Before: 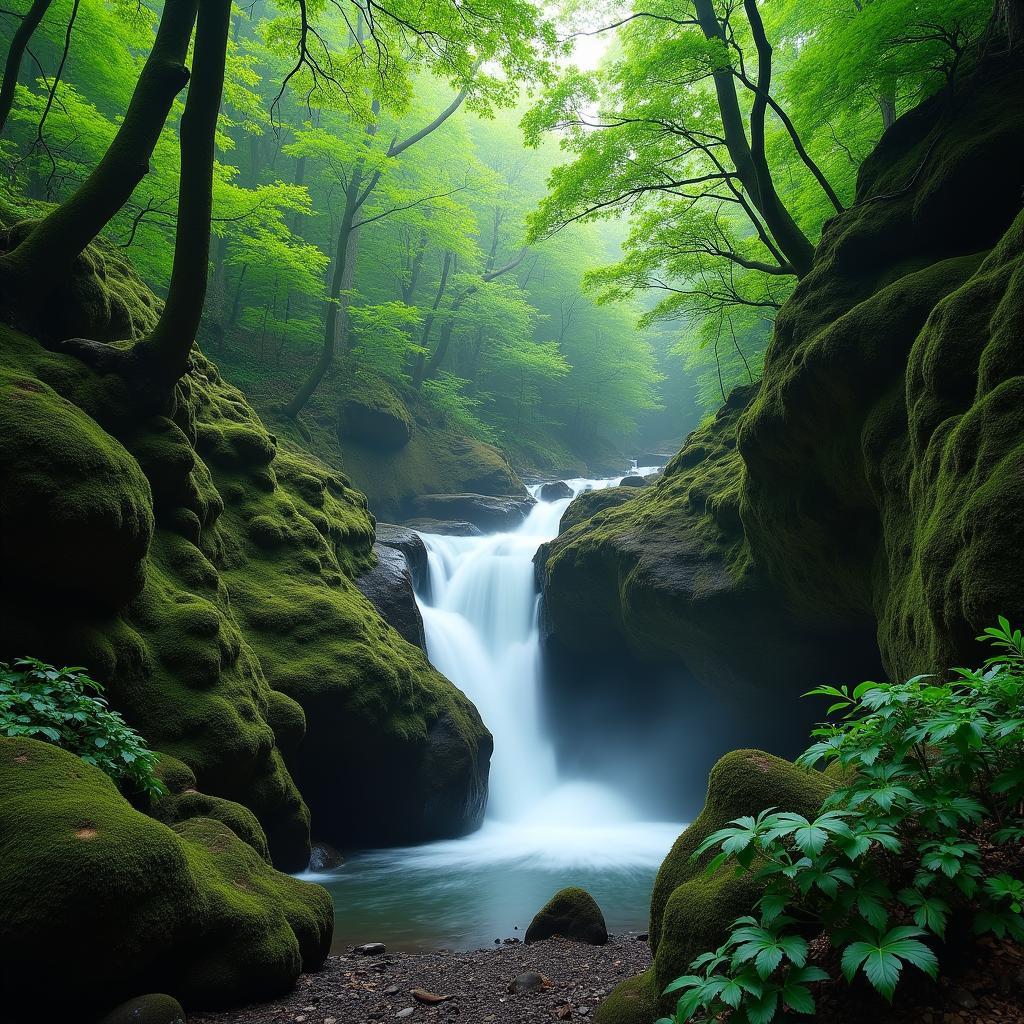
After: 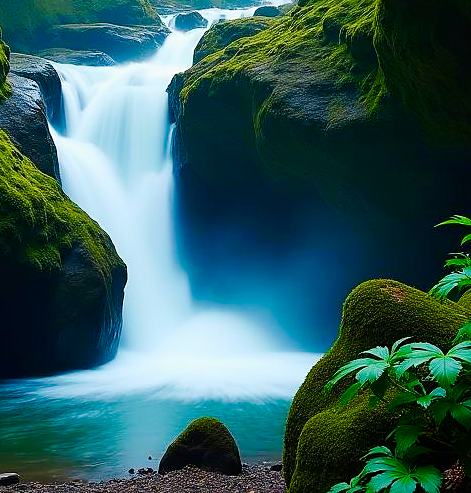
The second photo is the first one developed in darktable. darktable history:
levels: levels [0, 0.51, 1]
crop: left 35.839%, top 45.974%, right 18.131%, bottom 5.831%
color balance rgb: shadows lift › luminance 0.897%, shadows lift › chroma 0.341%, shadows lift › hue 20.44°, power › hue 72.47°, linear chroma grading › global chroma 8.883%, perceptual saturation grading › global saturation 27.261%, perceptual saturation grading › highlights -28.009%, perceptual saturation grading › mid-tones 15.779%, perceptual saturation grading › shadows 33.922%, global vibrance 44.899%
tone curve: curves: ch0 [(0, 0) (0.071, 0.047) (0.266, 0.26) (0.483, 0.554) (0.753, 0.811) (1, 0.983)]; ch1 [(0, 0) (0.346, 0.307) (0.408, 0.369) (0.463, 0.443) (0.482, 0.493) (0.502, 0.5) (0.517, 0.502) (0.55, 0.548) (0.597, 0.624) (0.651, 0.698) (1, 1)]; ch2 [(0, 0) (0.346, 0.34) (0.434, 0.46) (0.485, 0.494) (0.5, 0.494) (0.517, 0.506) (0.535, 0.529) (0.583, 0.611) (0.625, 0.666) (1, 1)], preserve colors none
sharpen: radius 1.815, amount 0.408, threshold 1.732
